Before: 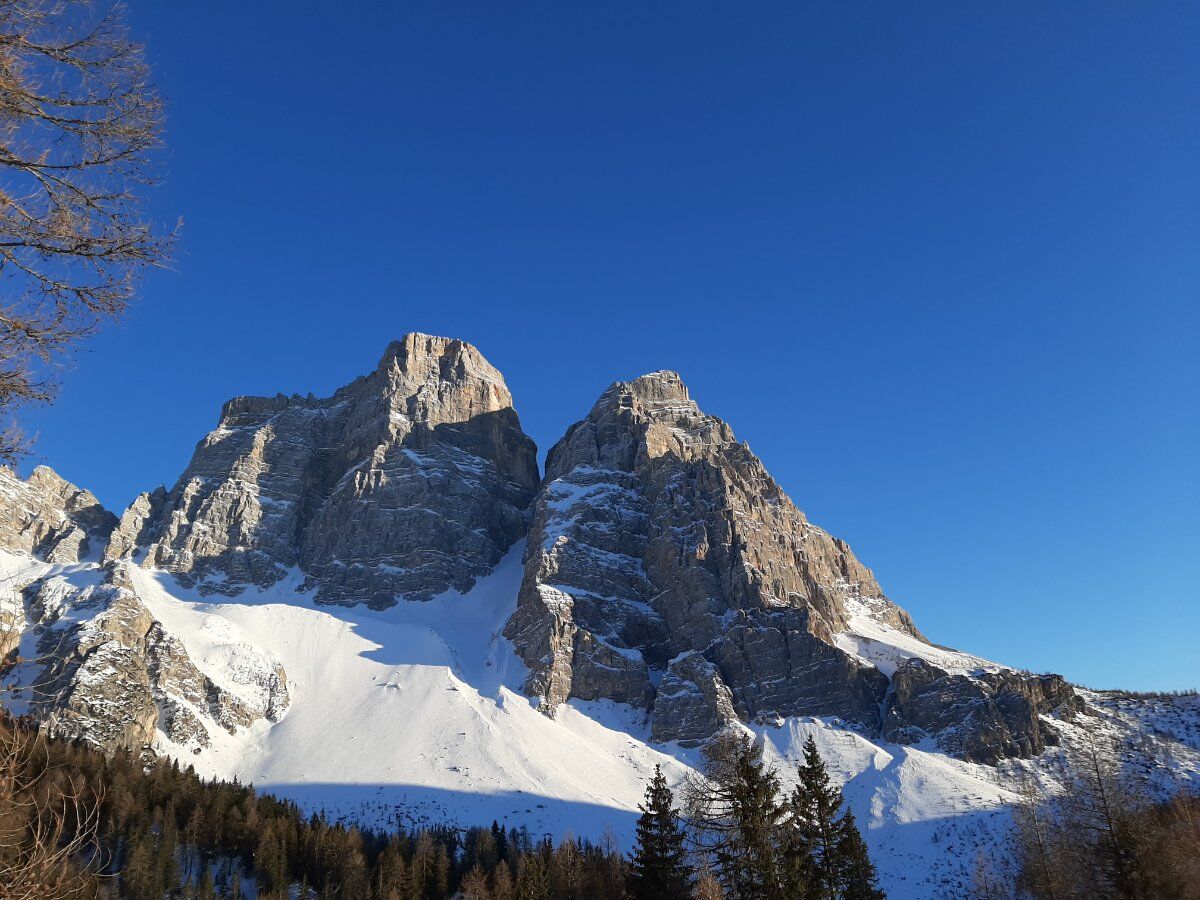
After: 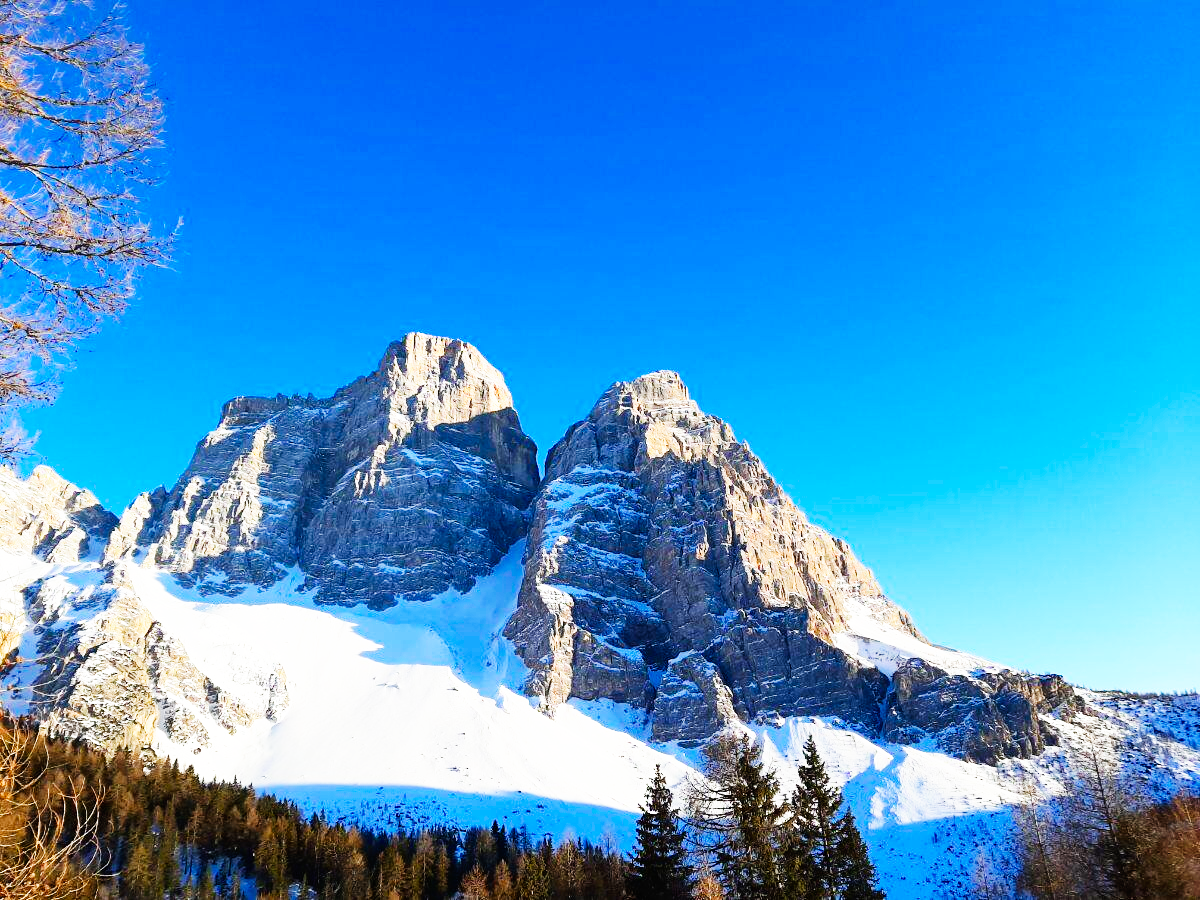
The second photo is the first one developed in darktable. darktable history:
base curve: curves: ch0 [(0, 0) (0.007, 0.004) (0.027, 0.03) (0.046, 0.07) (0.207, 0.54) (0.442, 0.872) (0.673, 0.972) (1, 1)], preserve colors none
color balance rgb: shadows fall-off 101.07%, perceptual saturation grading › global saturation 28.803%, perceptual saturation grading › mid-tones 11.88%, perceptual saturation grading › shadows 9.5%, perceptual brilliance grading › mid-tones 9.468%, perceptual brilliance grading › shadows 14.441%, mask middle-gray fulcrum 23.178%
